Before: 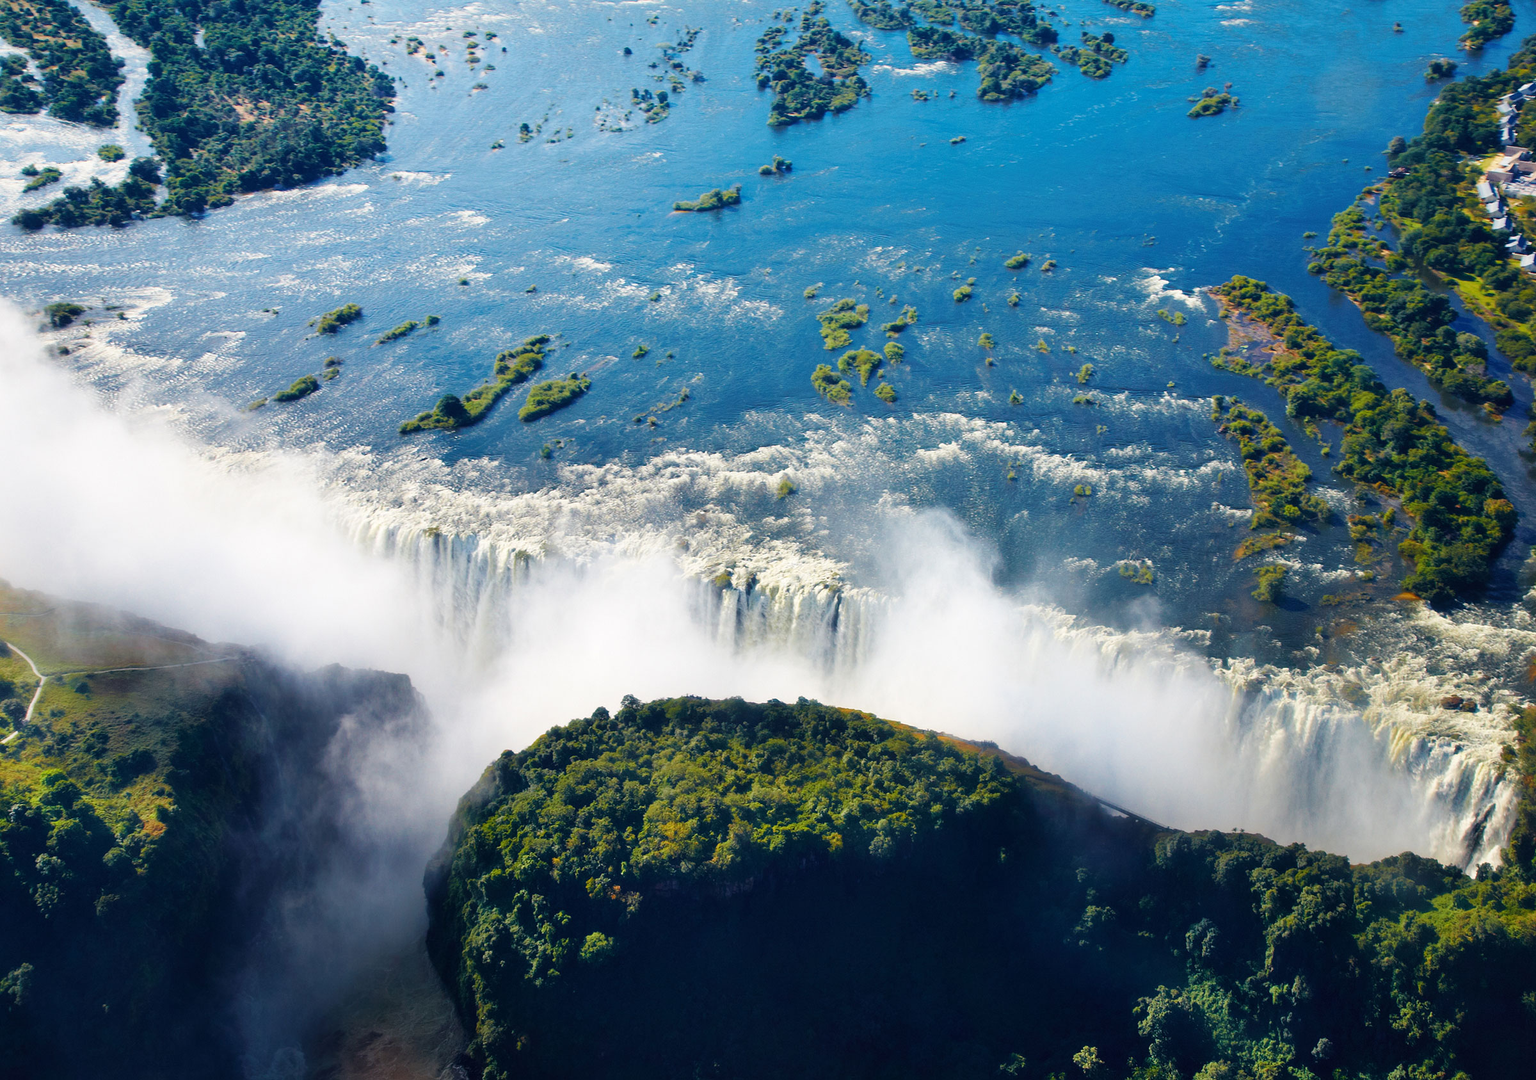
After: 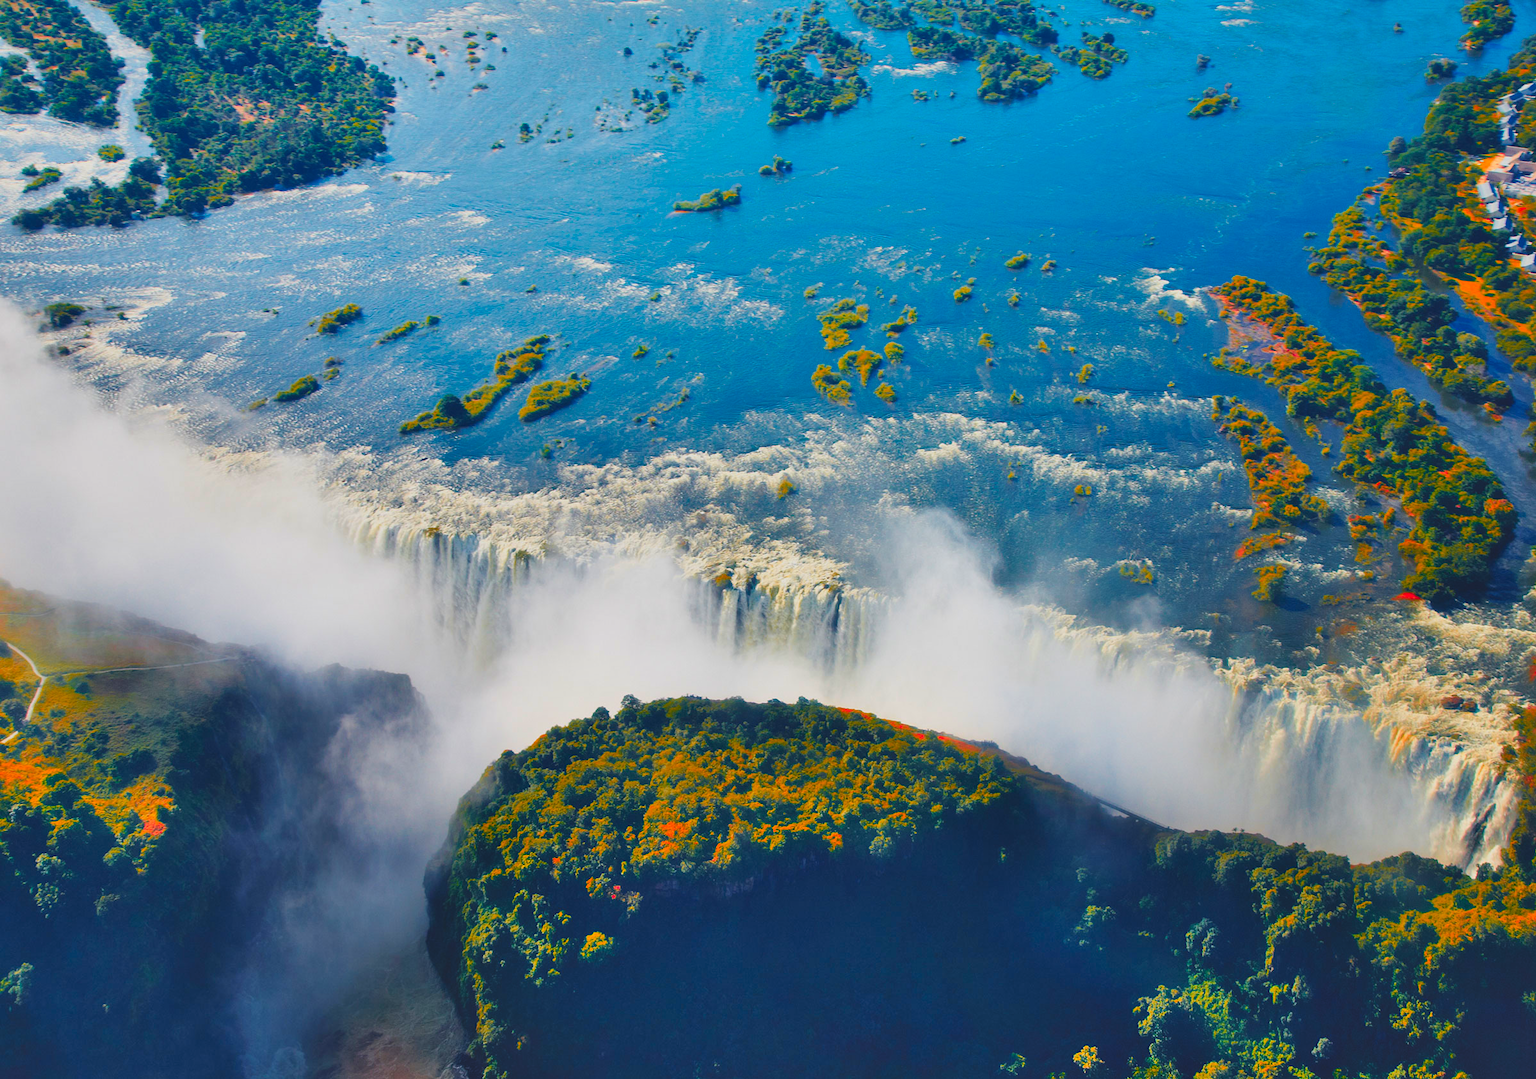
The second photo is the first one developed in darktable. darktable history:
shadows and highlights: soften with gaussian
contrast brightness saturation: contrast -0.19, saturation 0.19
color zones: curves: ch1 [(0.24, 0.634) (0.75, 0.5)]; ch2 [(0.253, 0.437) (0.745, 0.491)], mix 102.12%
